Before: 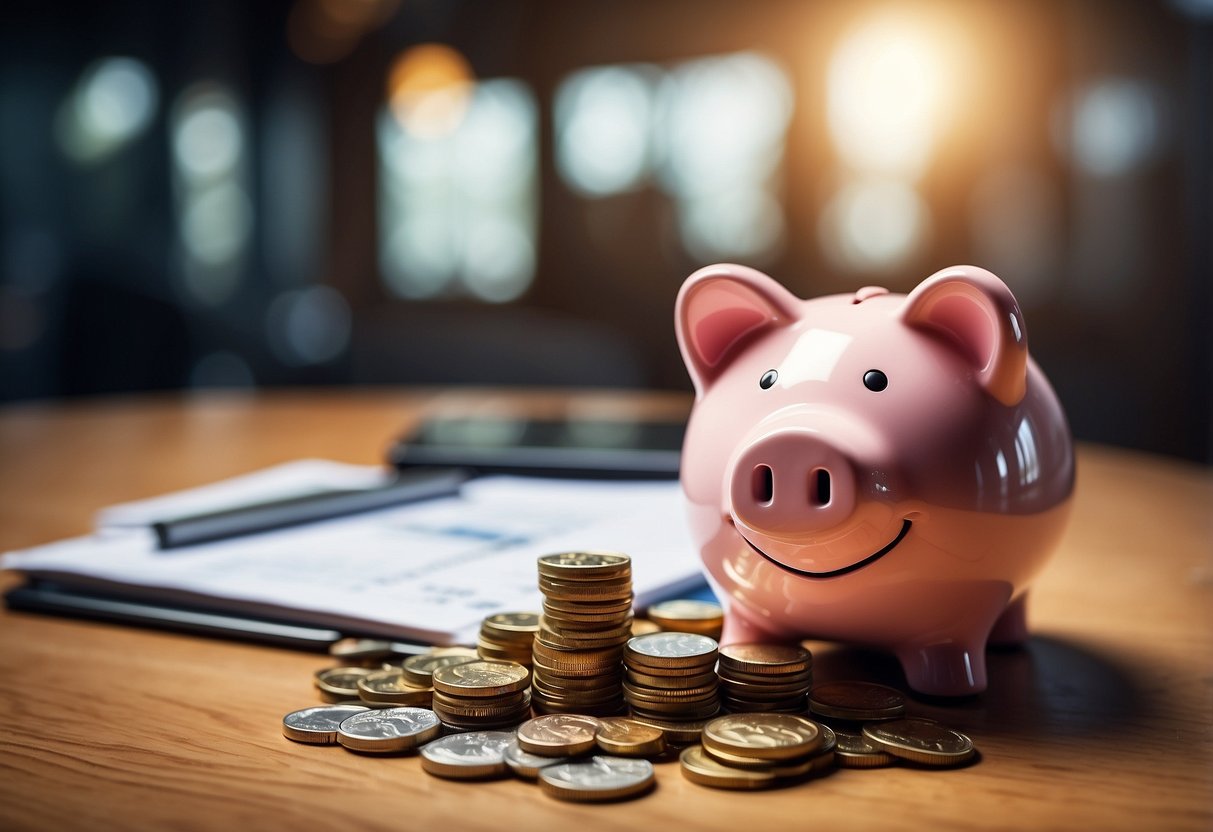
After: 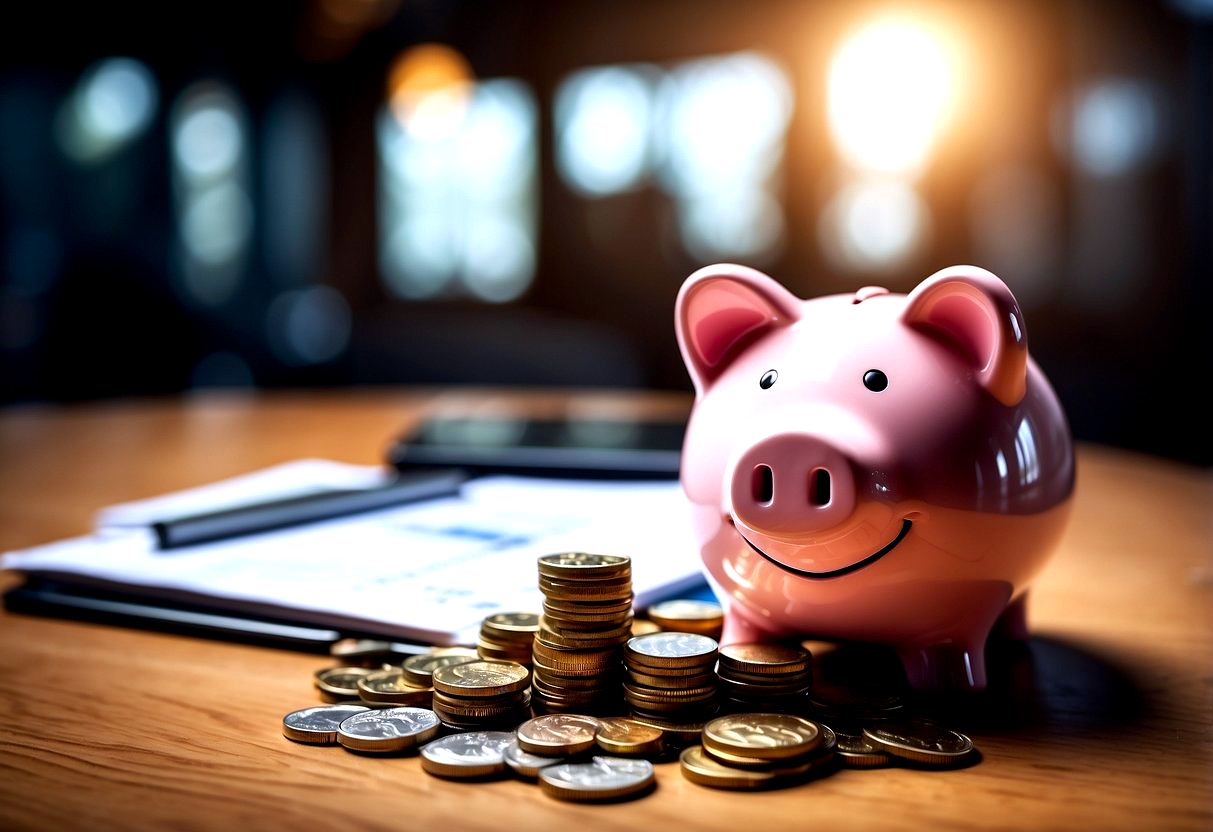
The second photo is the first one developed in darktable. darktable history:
color balance: lift [0.991, 1, 1, 1], gamma [0.996, 1, 1, 1], input saturation 98.52%, contrast 20.34%, output saturation 103.72%
color calibration: illuminant as shot in camera, x 0.358, y 0.373, temperature 4628.91 K
